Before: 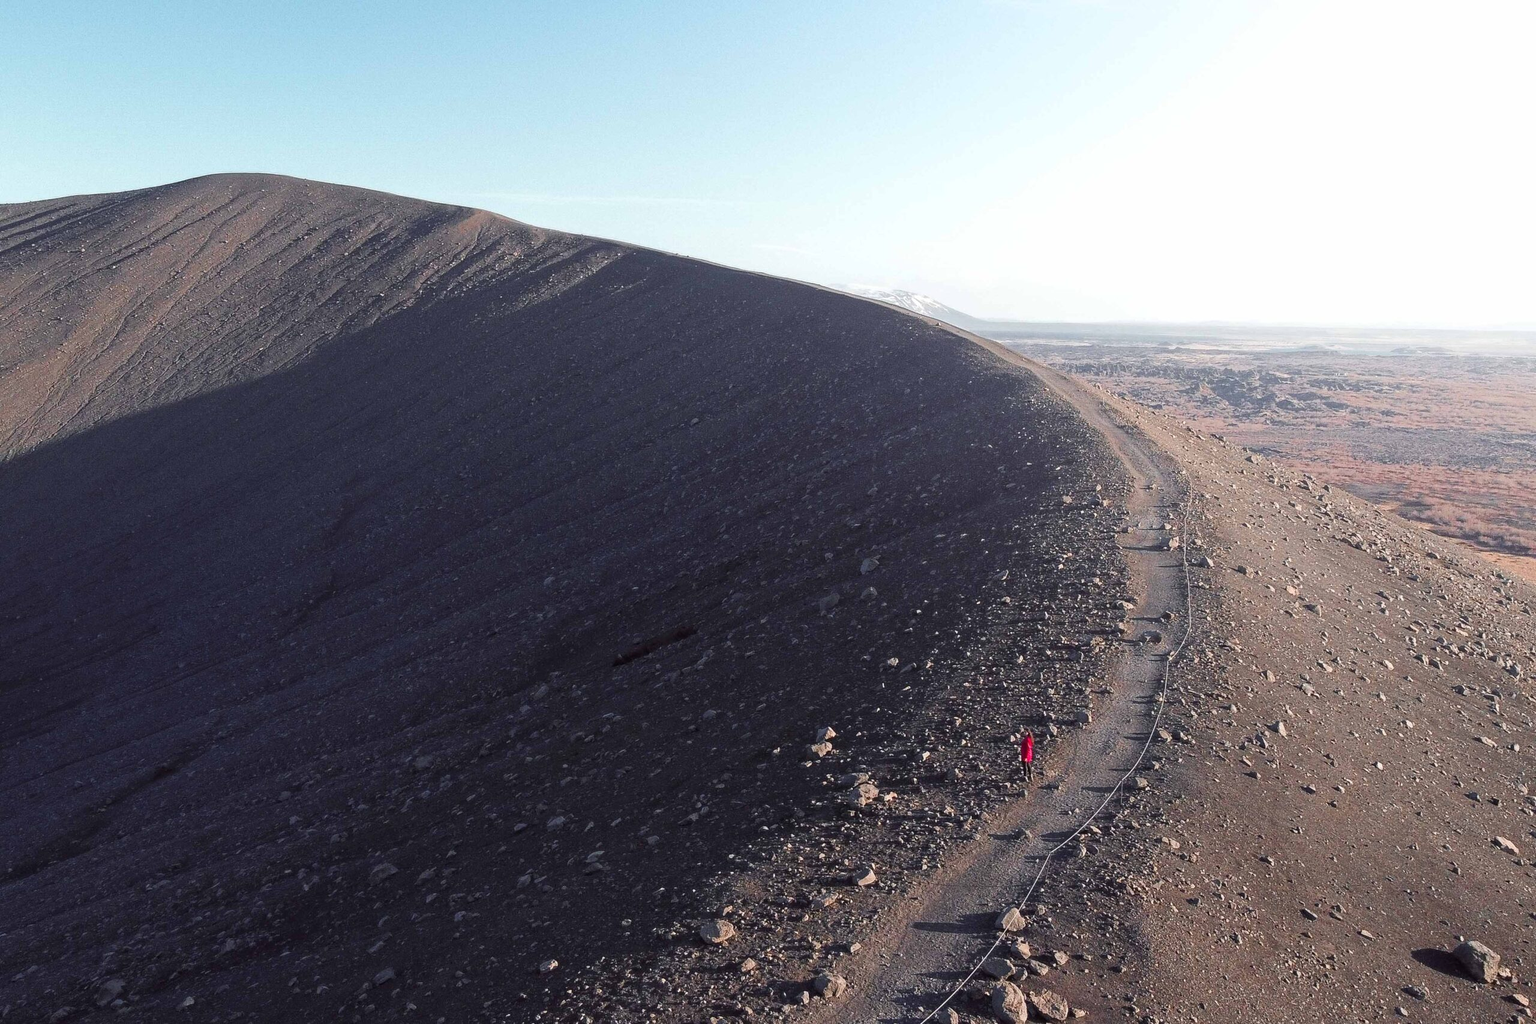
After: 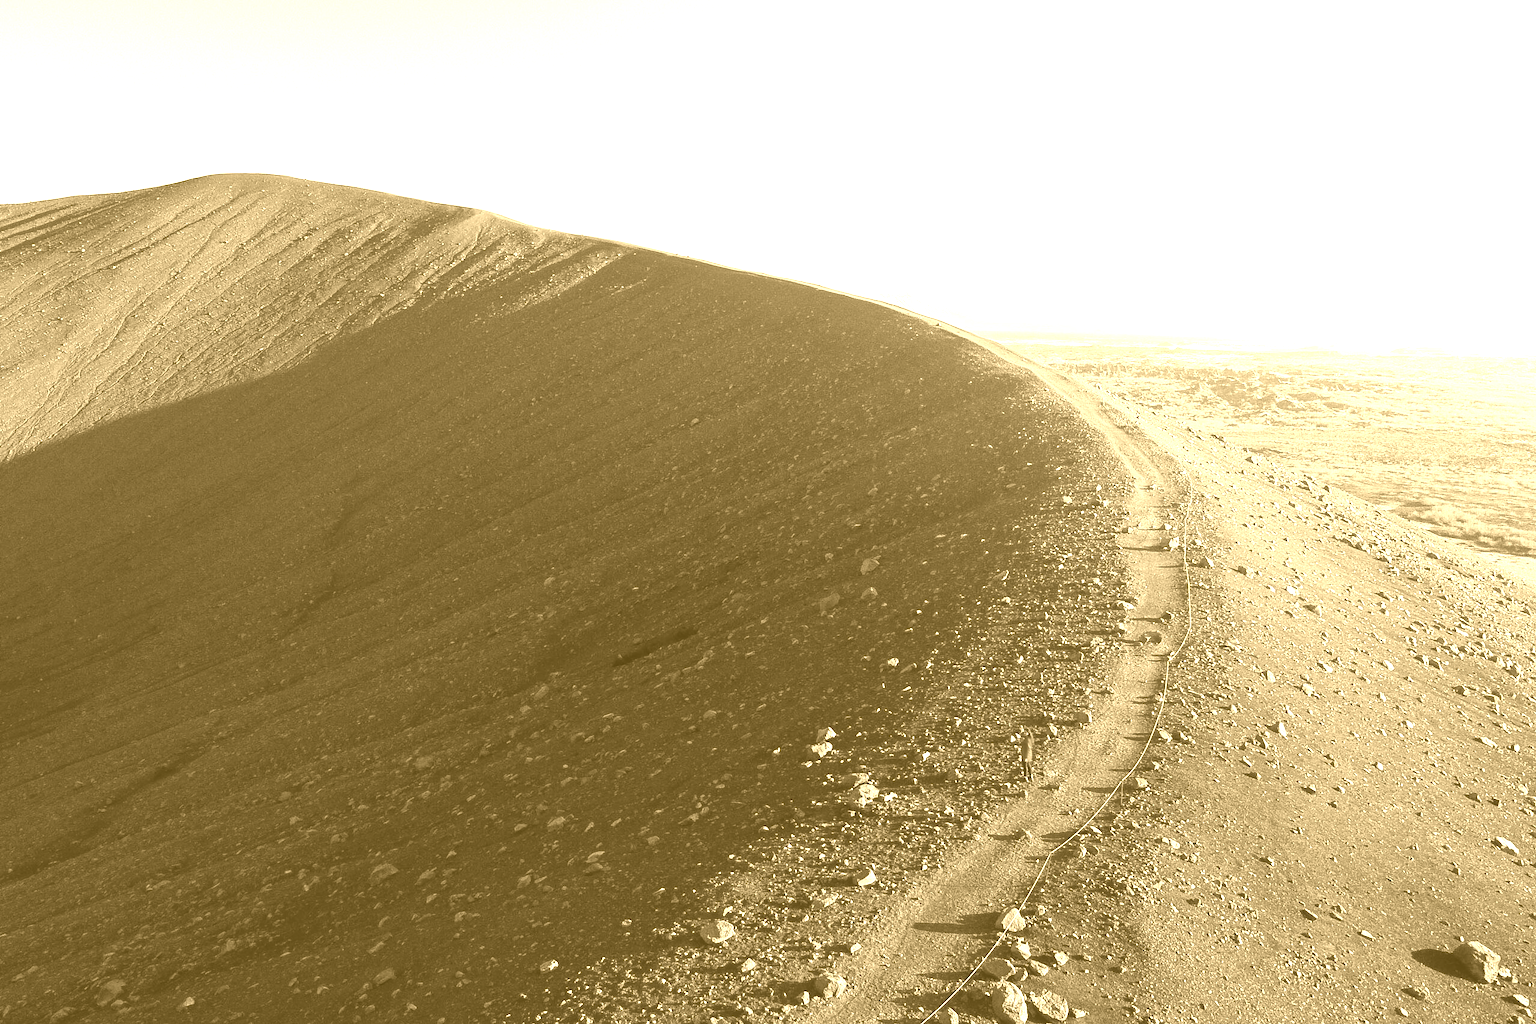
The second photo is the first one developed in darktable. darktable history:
colorize: hue 36°, source mix 100%
shadows and highlights: shadows 20.55, highlights -20.99, soften with gaussian
tone equalizer: -8 EV -0.417 EV, -7 EV -0.389 EV, -6 EV -0.333 EV, -5 EV -0.222 EV, -3 EV 0.222 EV, -2 EV 0.333 EV, -1 EV 0.389 EV, +0 EV 0.417 EV, edges refinement/feathering 500, mask exposure compensation -1.57 EV, preserve details no
